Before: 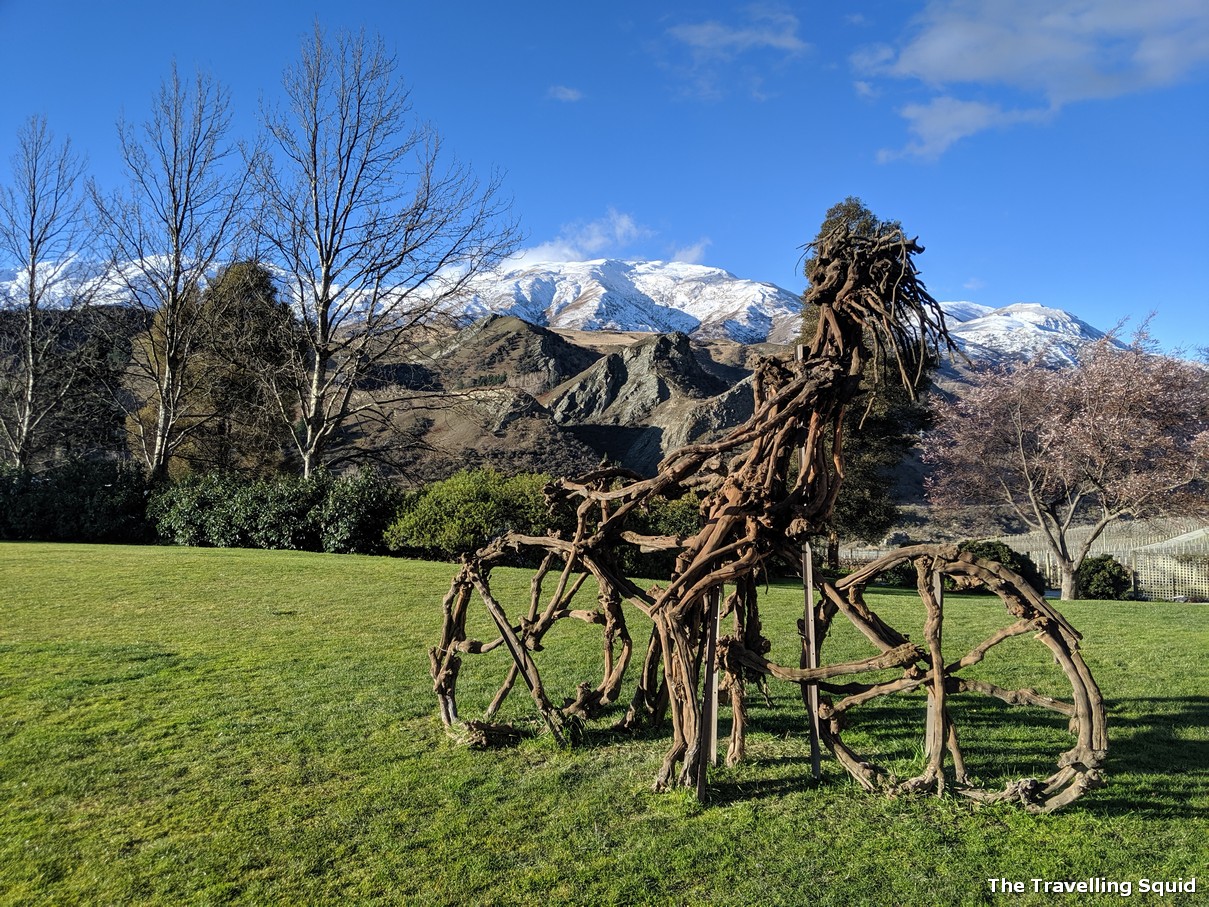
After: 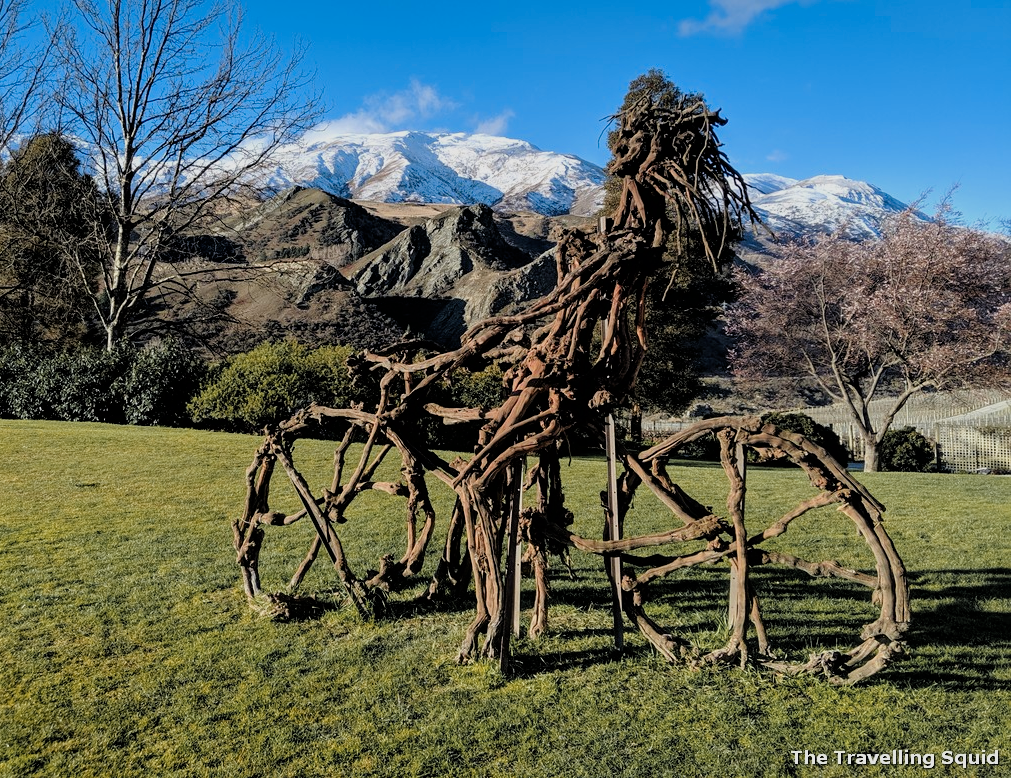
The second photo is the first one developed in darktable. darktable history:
crop: left 16.371%, top 14.159%
exposure: exposure -0.04 EV, compensate highlight preservation false
color zones: curves: ch1 [(0.263, 0.53) (0.376, 0.287) (0.487, 0.512) (0.748, 0.547) (1, 0.513)]; ch2 [(0.262, 0.45) (0.751, 0.477)]
filmic rgb: black relative exposure -5.73 EV, white relative exposure 3.39 EV, hardness 3.66
